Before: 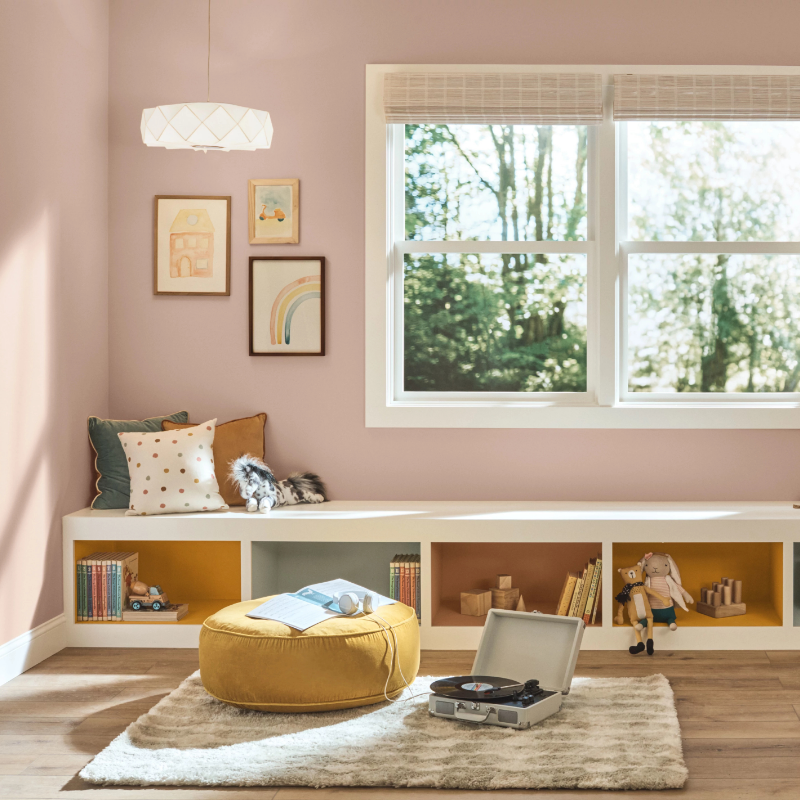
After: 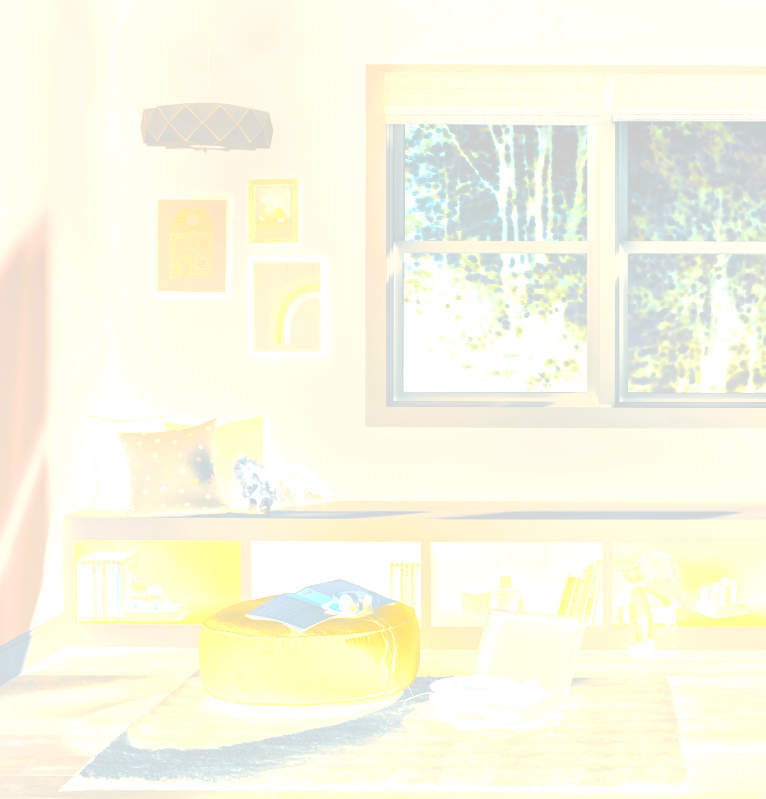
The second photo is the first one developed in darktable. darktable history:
bloom: size 70%, threshold 25%, strength 70%
exposure: exposure 1 EV, compensate highlight preservation false
crop: right 4.126%, bottom 0.031%
